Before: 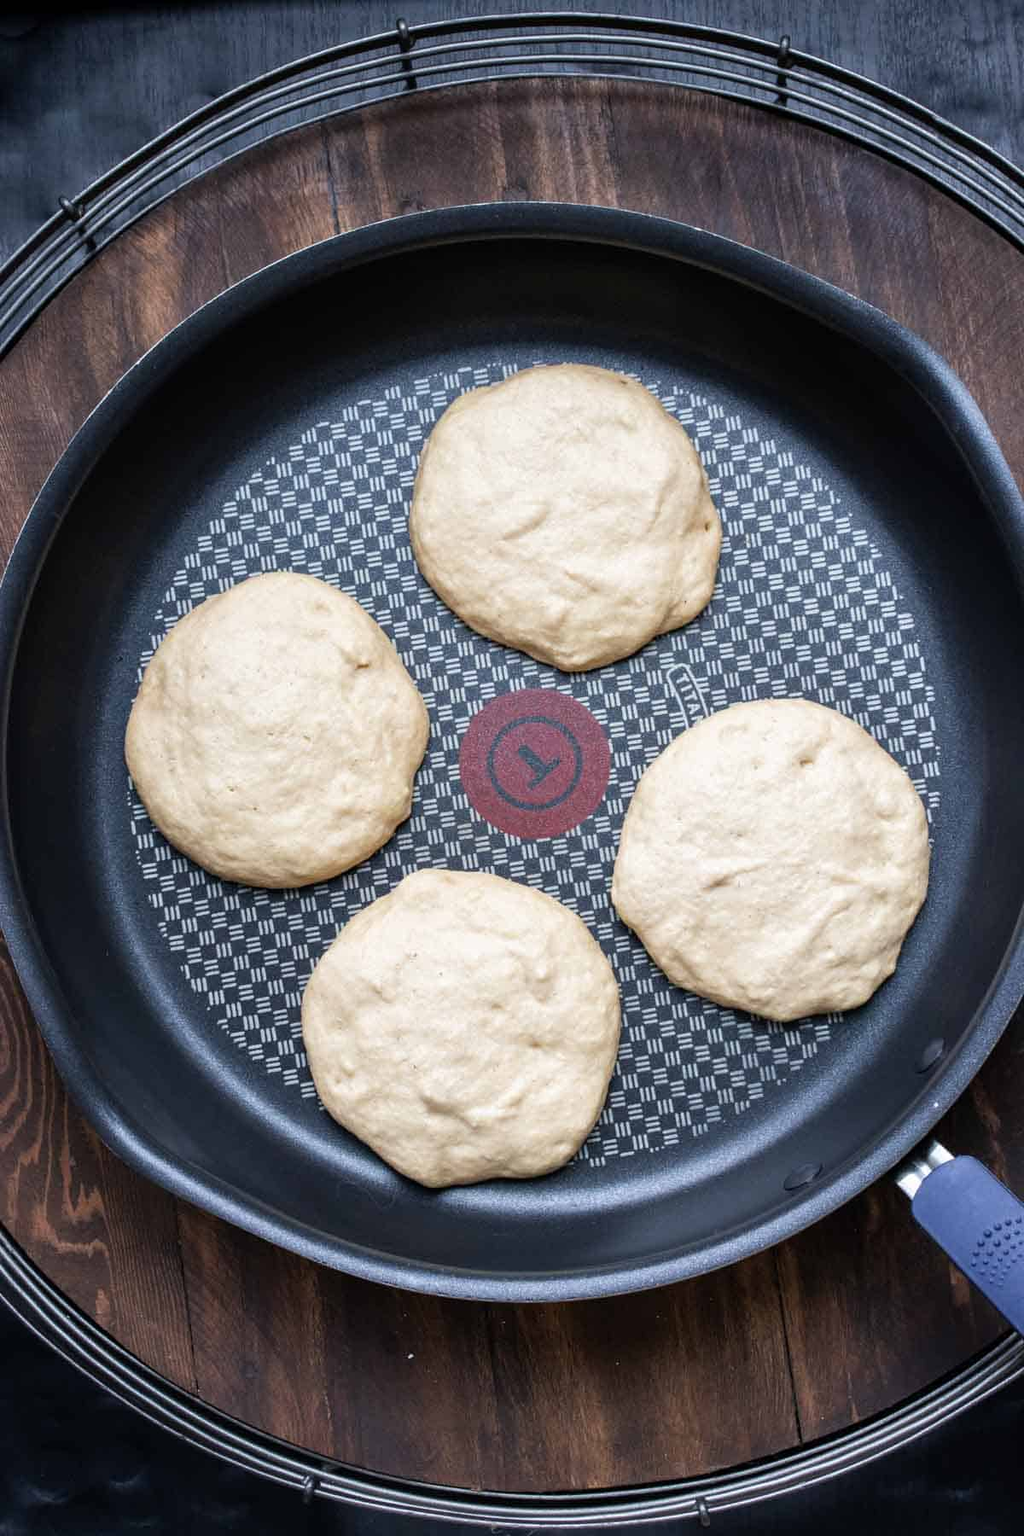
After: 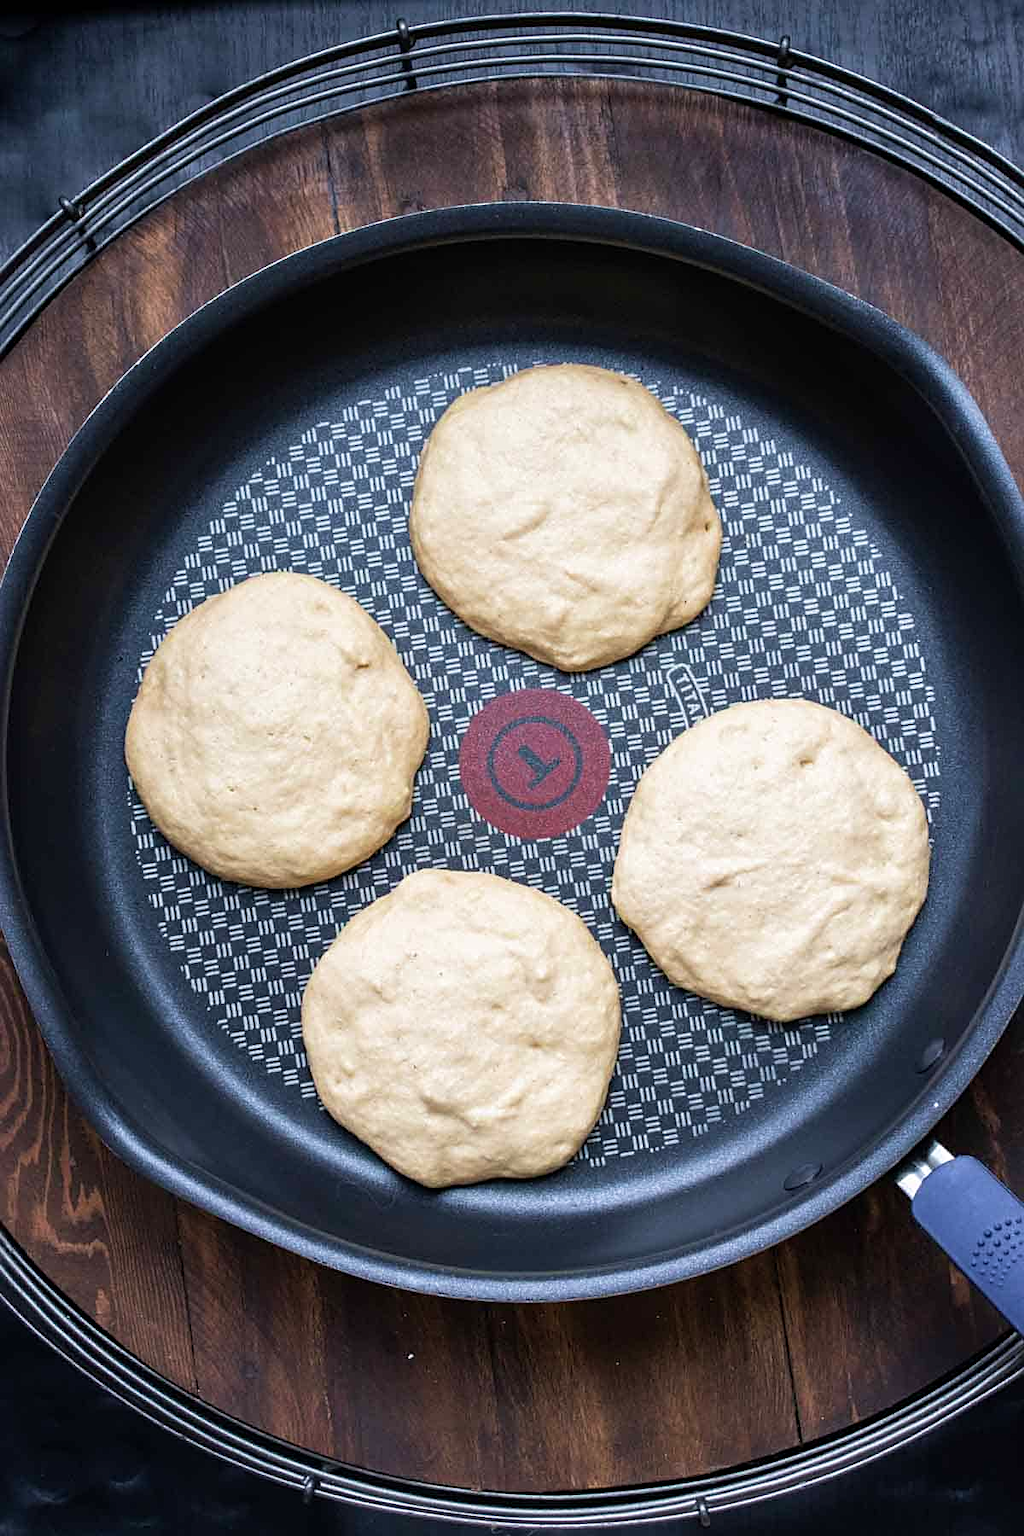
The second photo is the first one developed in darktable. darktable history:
velvia: on, module defaults
sharpen: radius 2.486, amount 0.319
